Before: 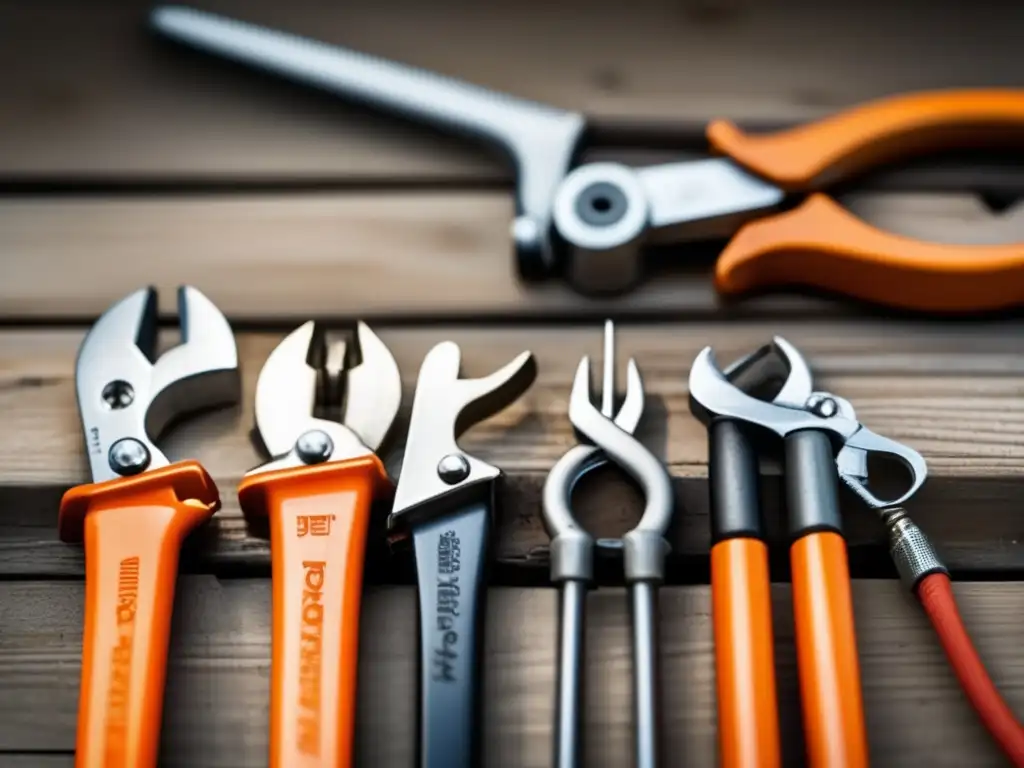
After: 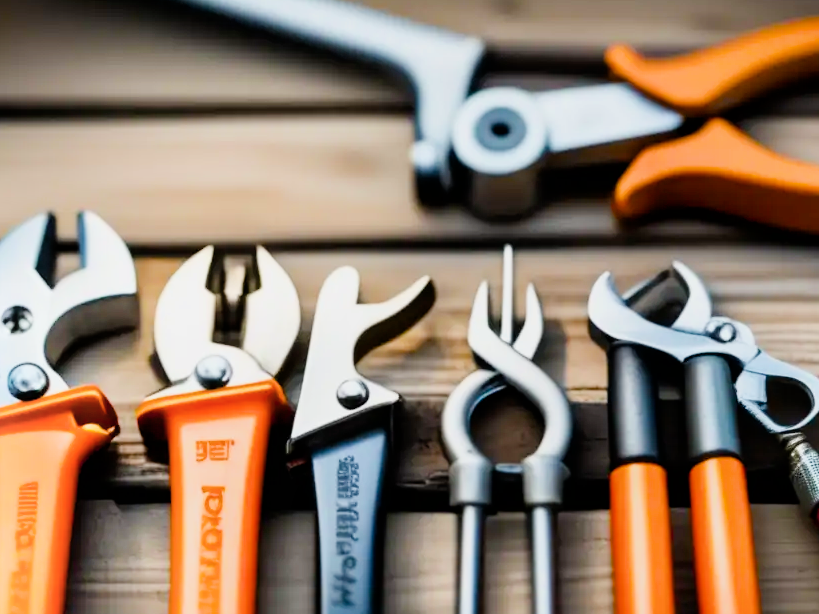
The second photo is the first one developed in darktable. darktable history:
shadows and highlights: shadows -89.83, highlights 91.03, soften with gaussian
color balance rgb: perceptual saturation grading › global saturation 36.232%, perceptual saturation grading › shadows 35.396%, perceptual brilliance grading › global brilliance 12.181%
crop and rotate: left 9.945%, top 9.833%, right 10.013%, bottom 10.156%
filmic rgb: black relative exposure -7.65 EV, white relative exposure 4.56 EV, hardness 3.61
exposure: exposure 0.343 EV, compensate highlight preservation false
